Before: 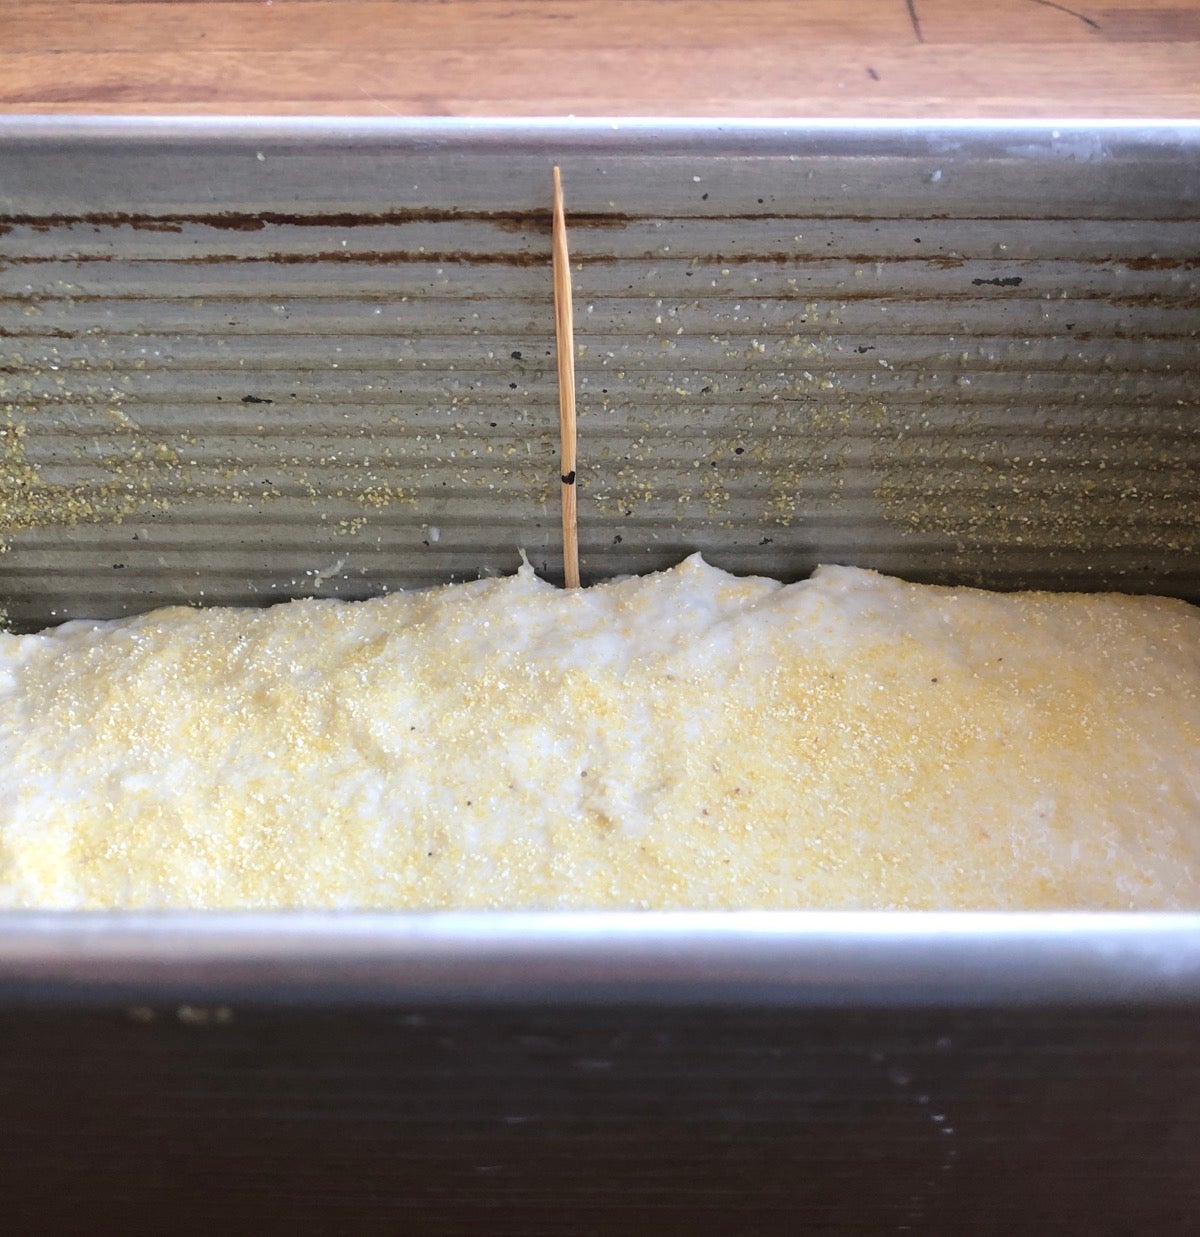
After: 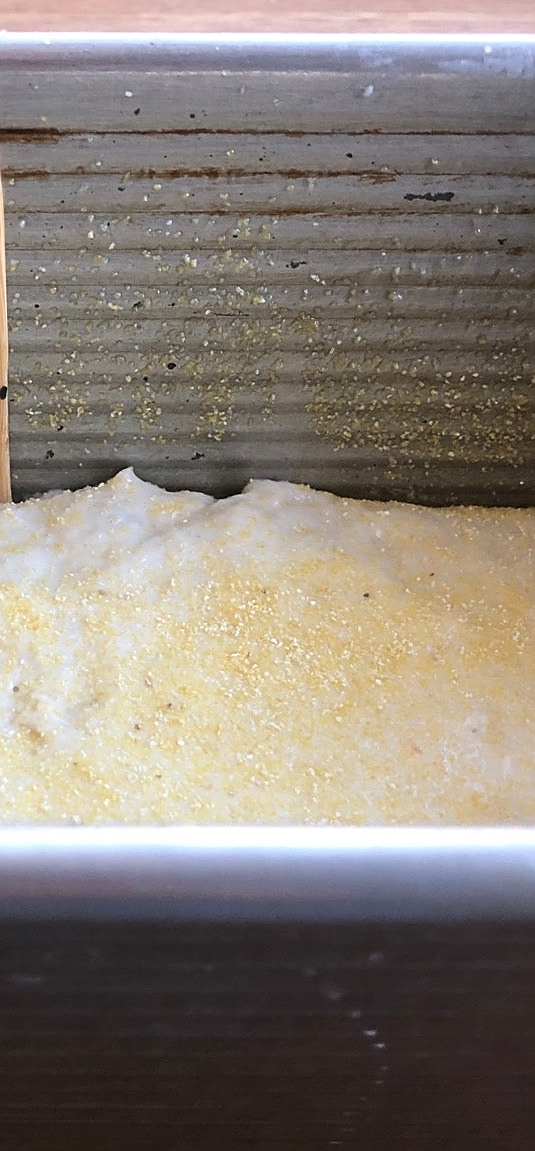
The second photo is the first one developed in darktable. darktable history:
sharpen: on, module defaults
crop: left 47.34%, top 6.945%, right 8.032%
